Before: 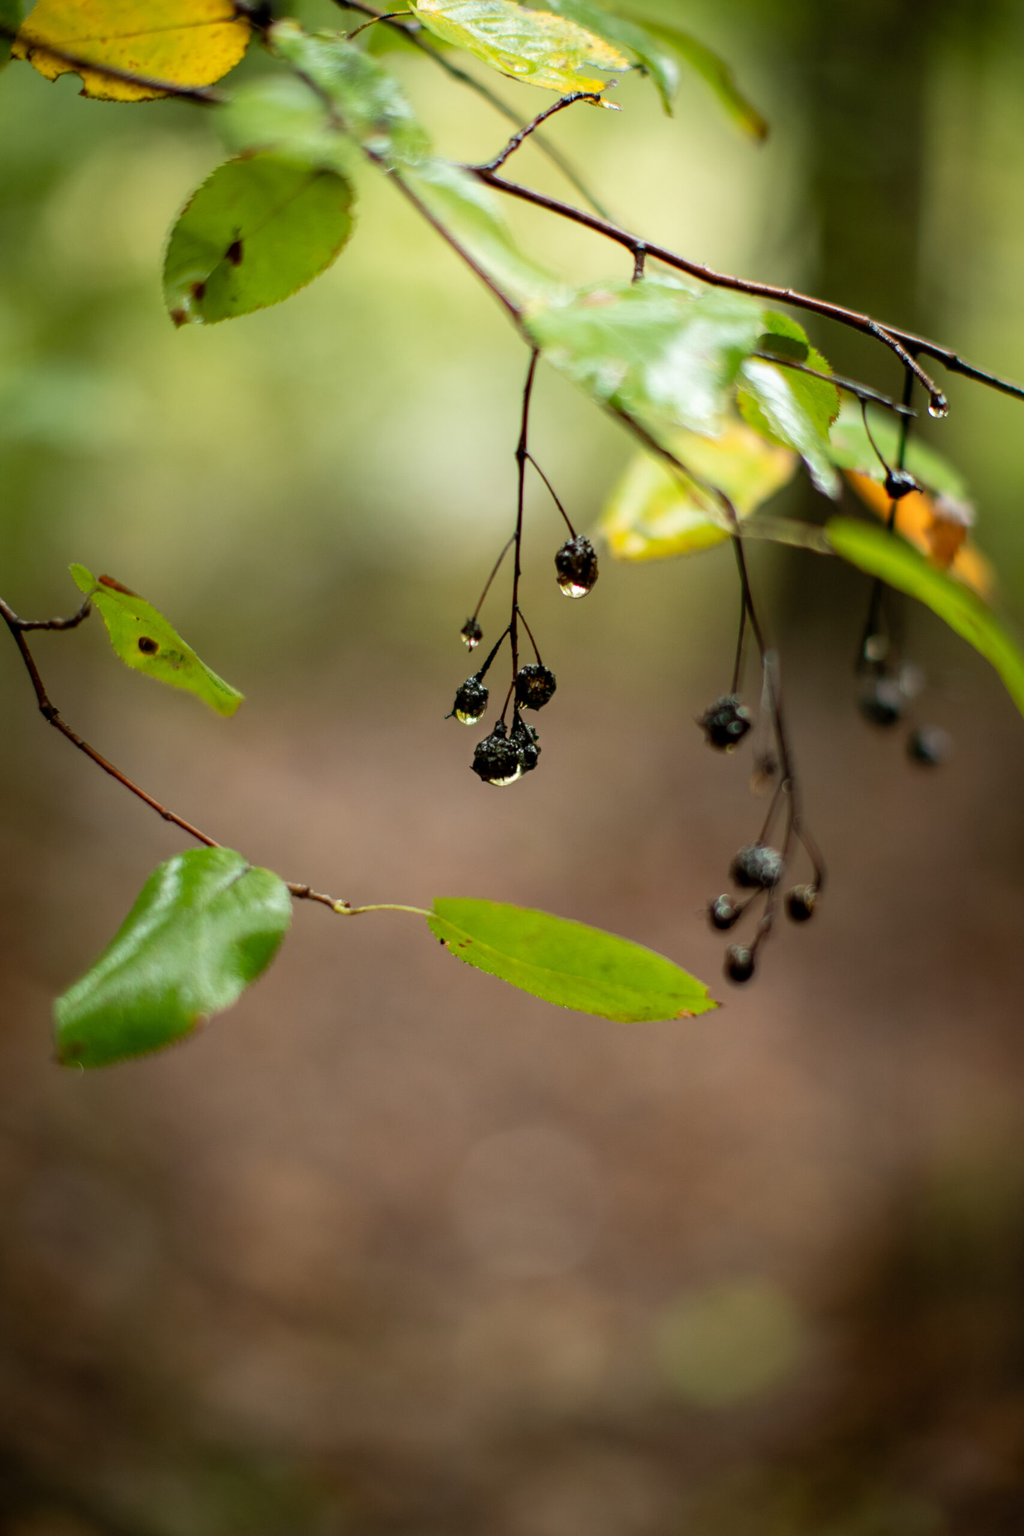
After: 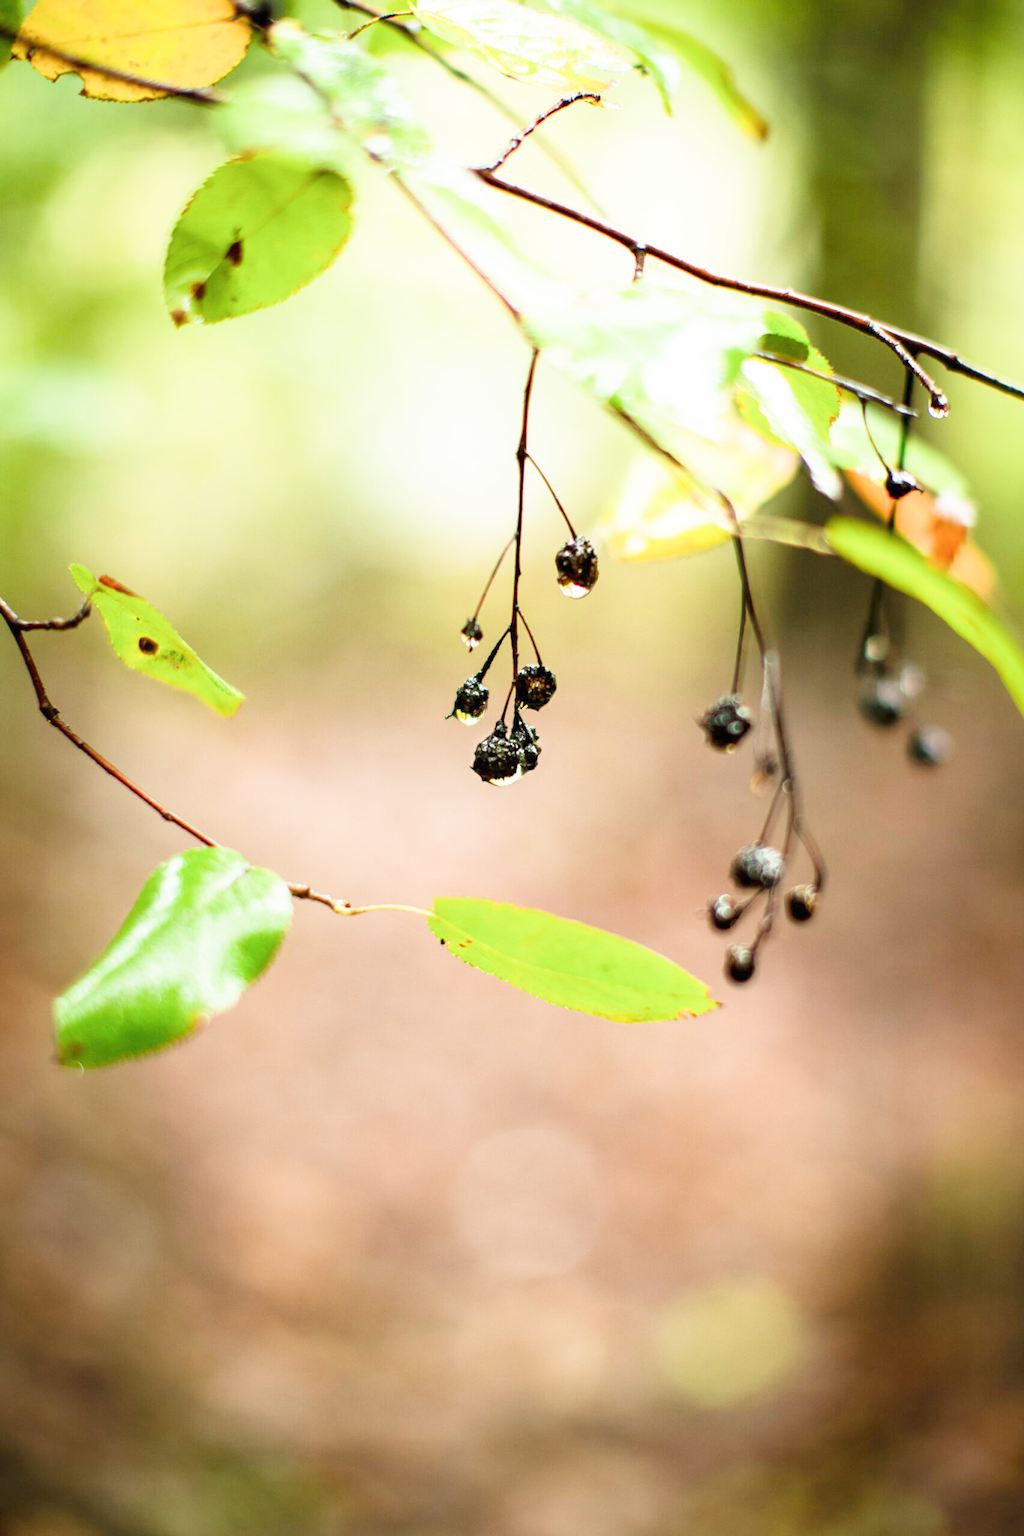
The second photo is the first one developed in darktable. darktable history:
exposure: black level correction 0, exposure 2.088 EV, compensate exposure bias true, compensate highlight preservation false
sigmoid: contrast 1.22, skew 0.65
